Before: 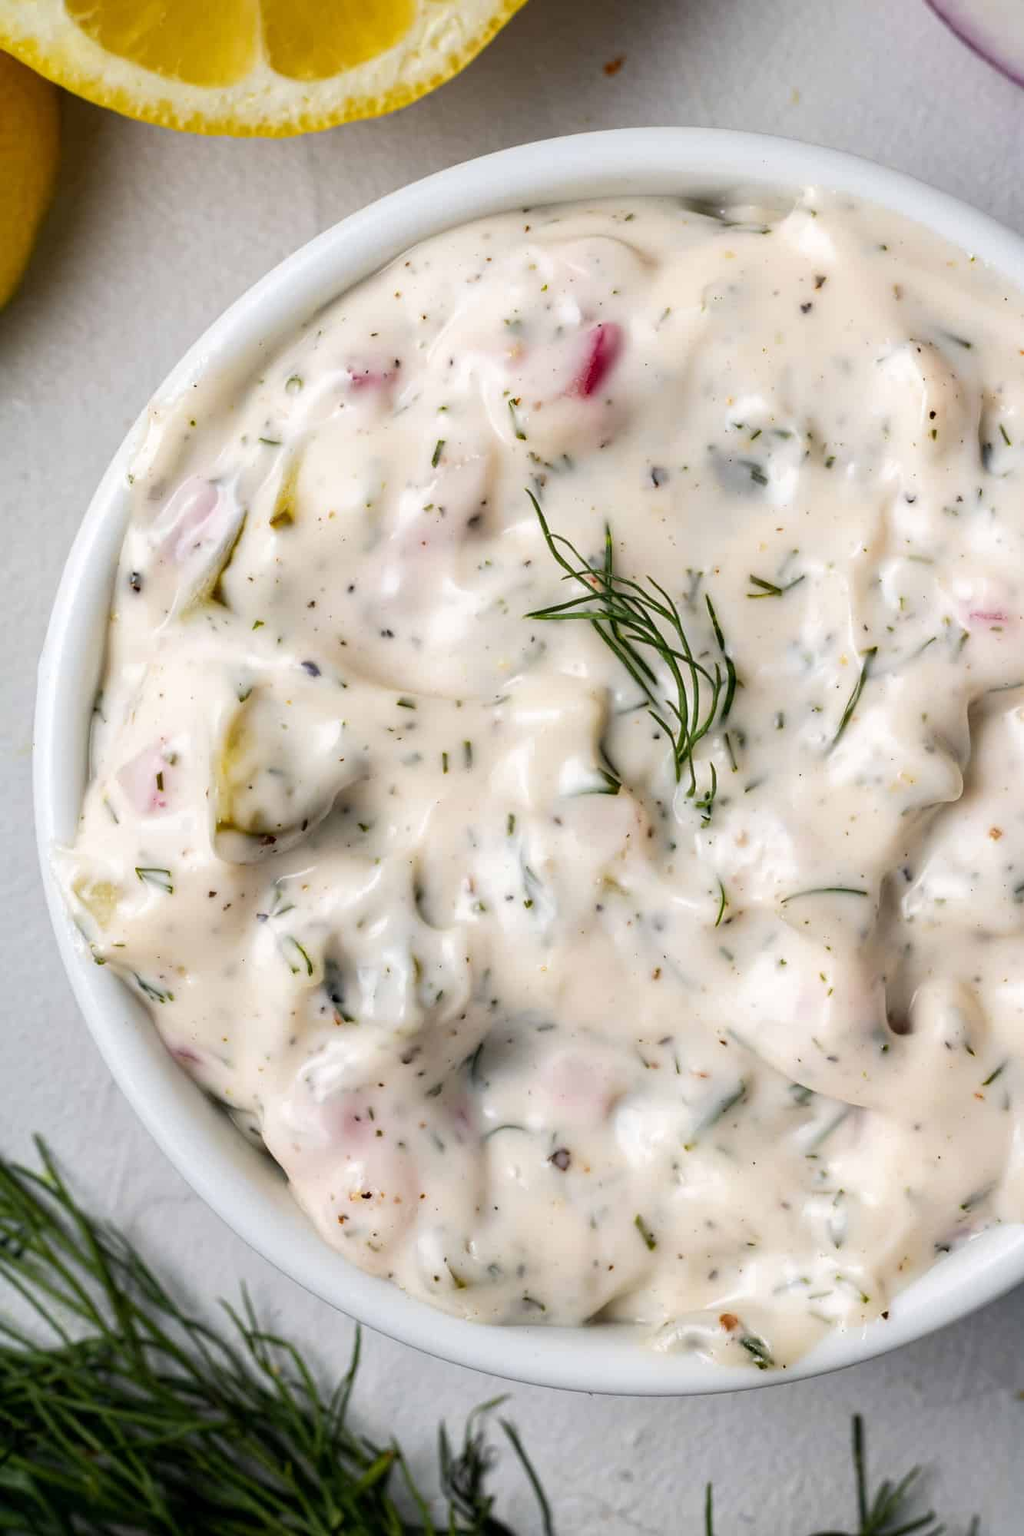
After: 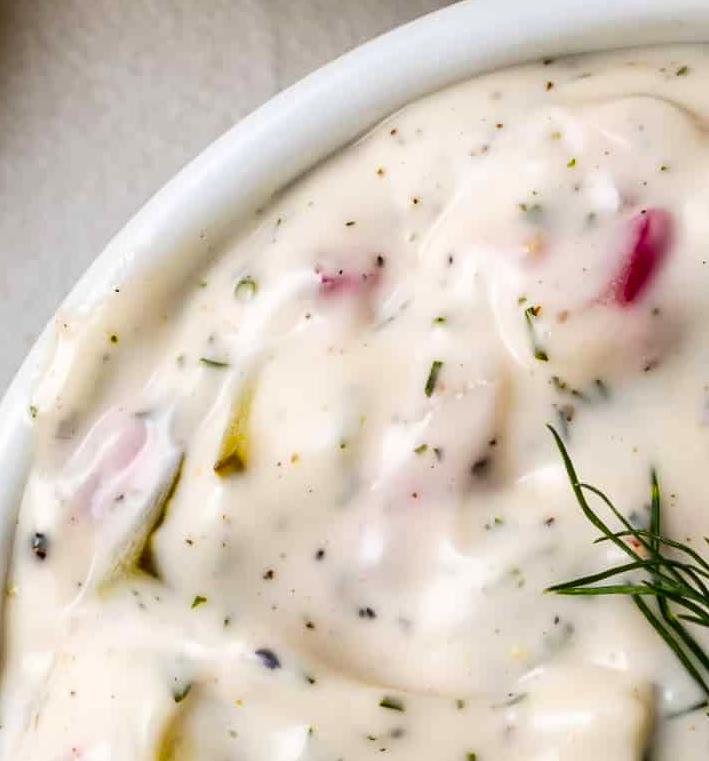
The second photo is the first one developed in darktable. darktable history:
contrast brightness saturation: contrast 0.126, brightness -0.061, saturation 0.155
crop: left 10.279%, top 10.609%, right 36.462%, bottom 51.337%
